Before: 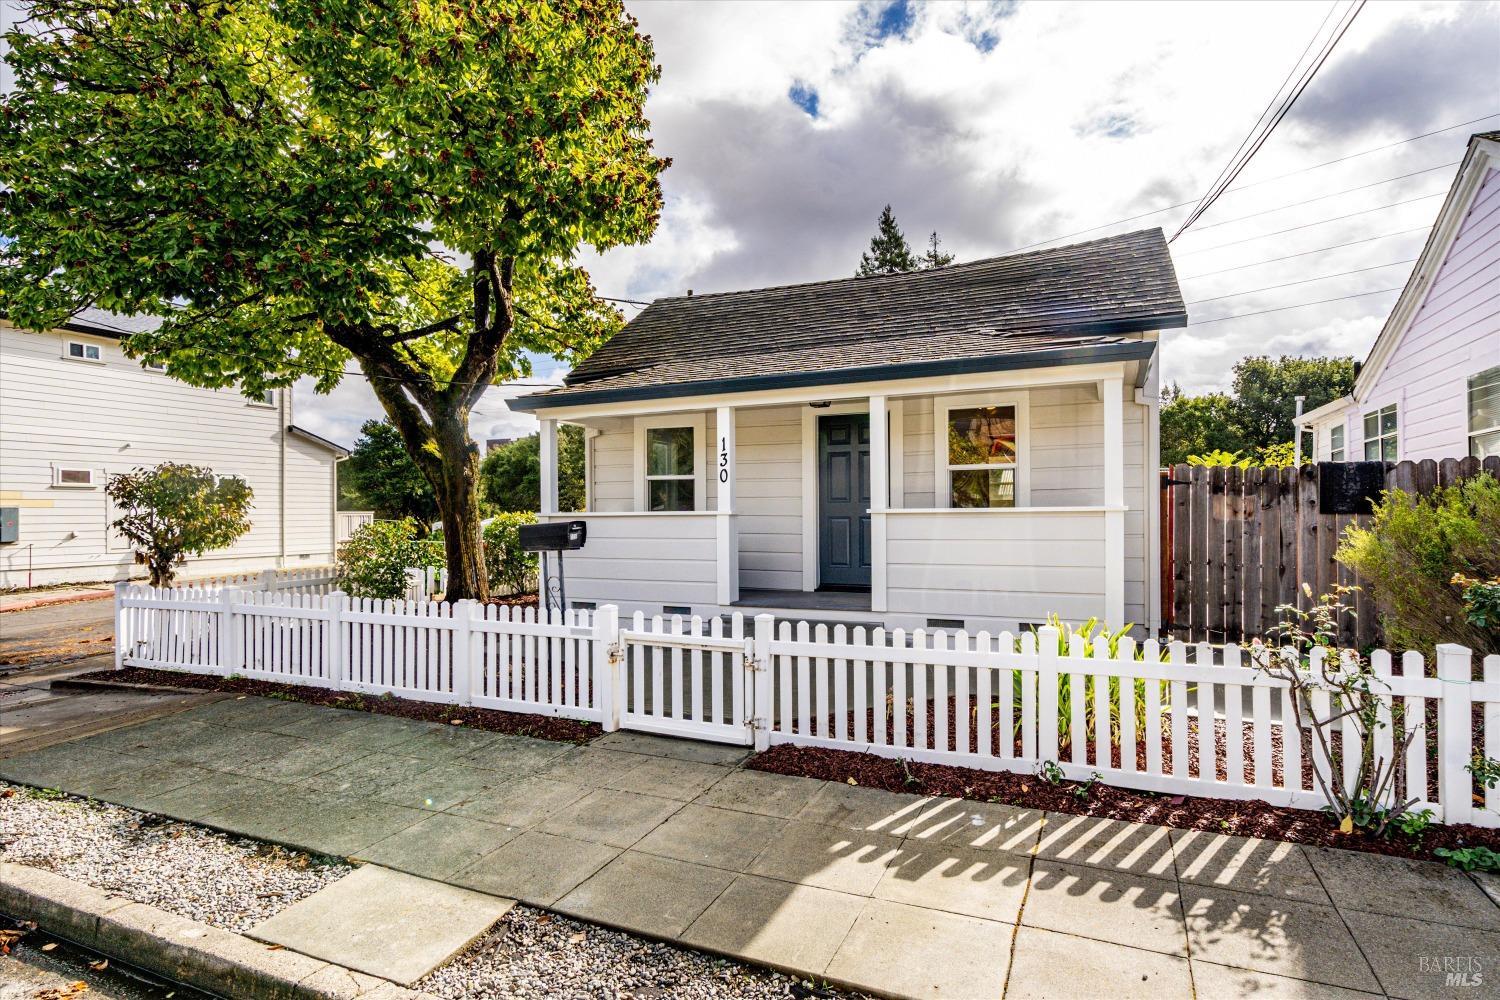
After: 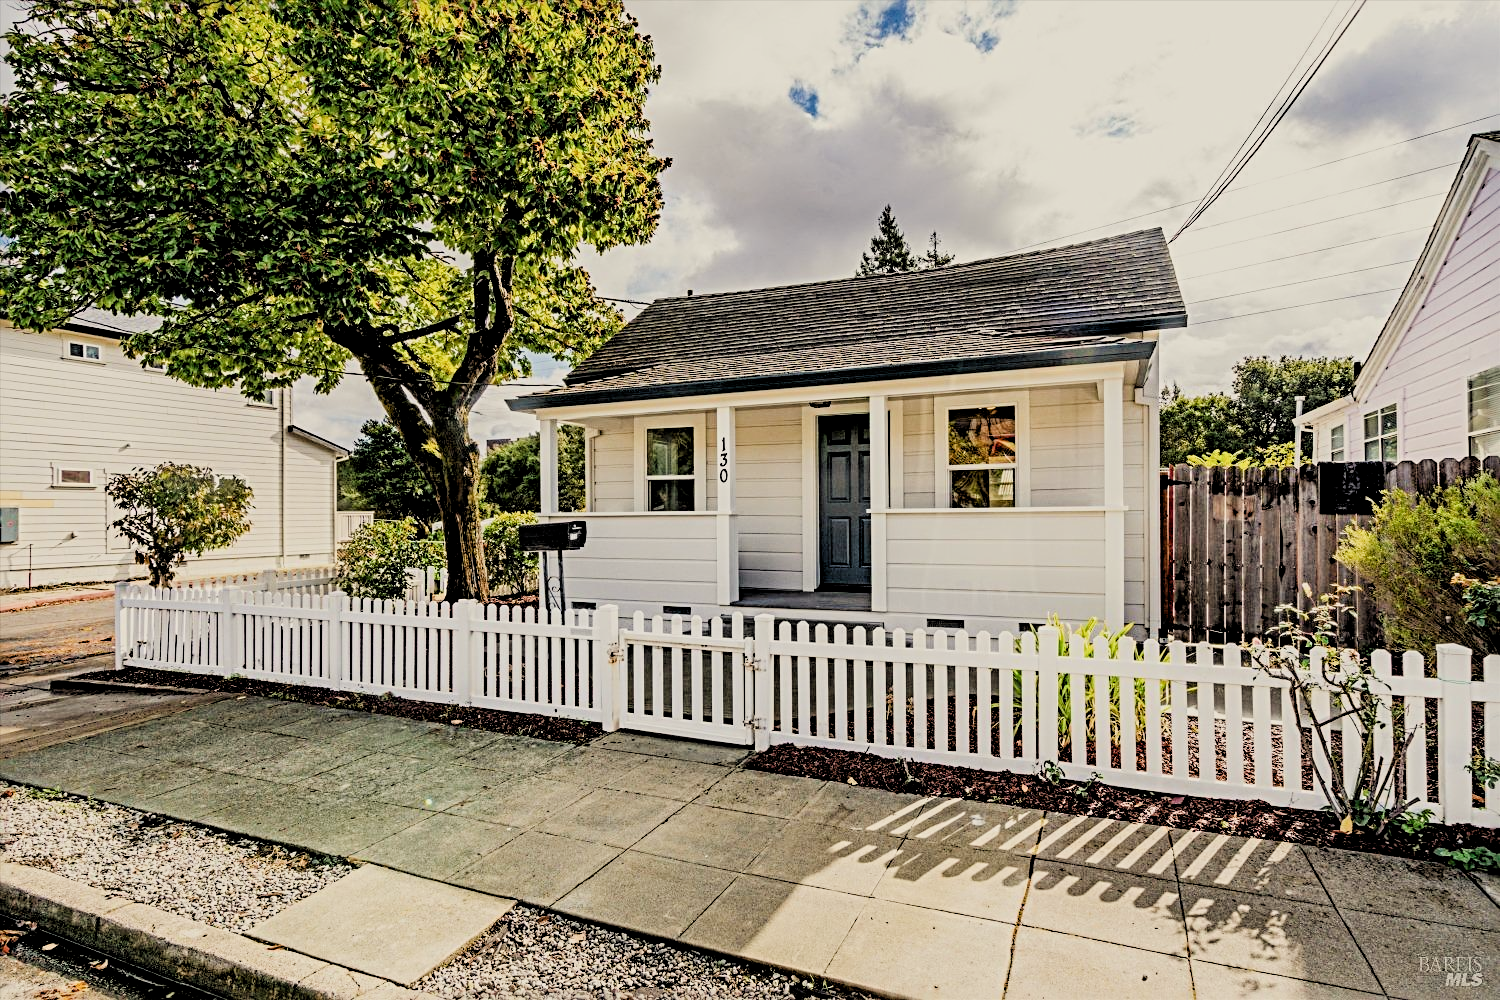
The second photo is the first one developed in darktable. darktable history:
white balance: red 1.029, blue 0.92
filmic rgb: black relative exposure -7.65 EV, white relative exposure 4.56 EV, hardness 3.61
sharpen: radius 4
rgb levels: levels [[0.01, 0.419, 0.839], [0, 0.5, 1], [0, 0.5, 1]]
